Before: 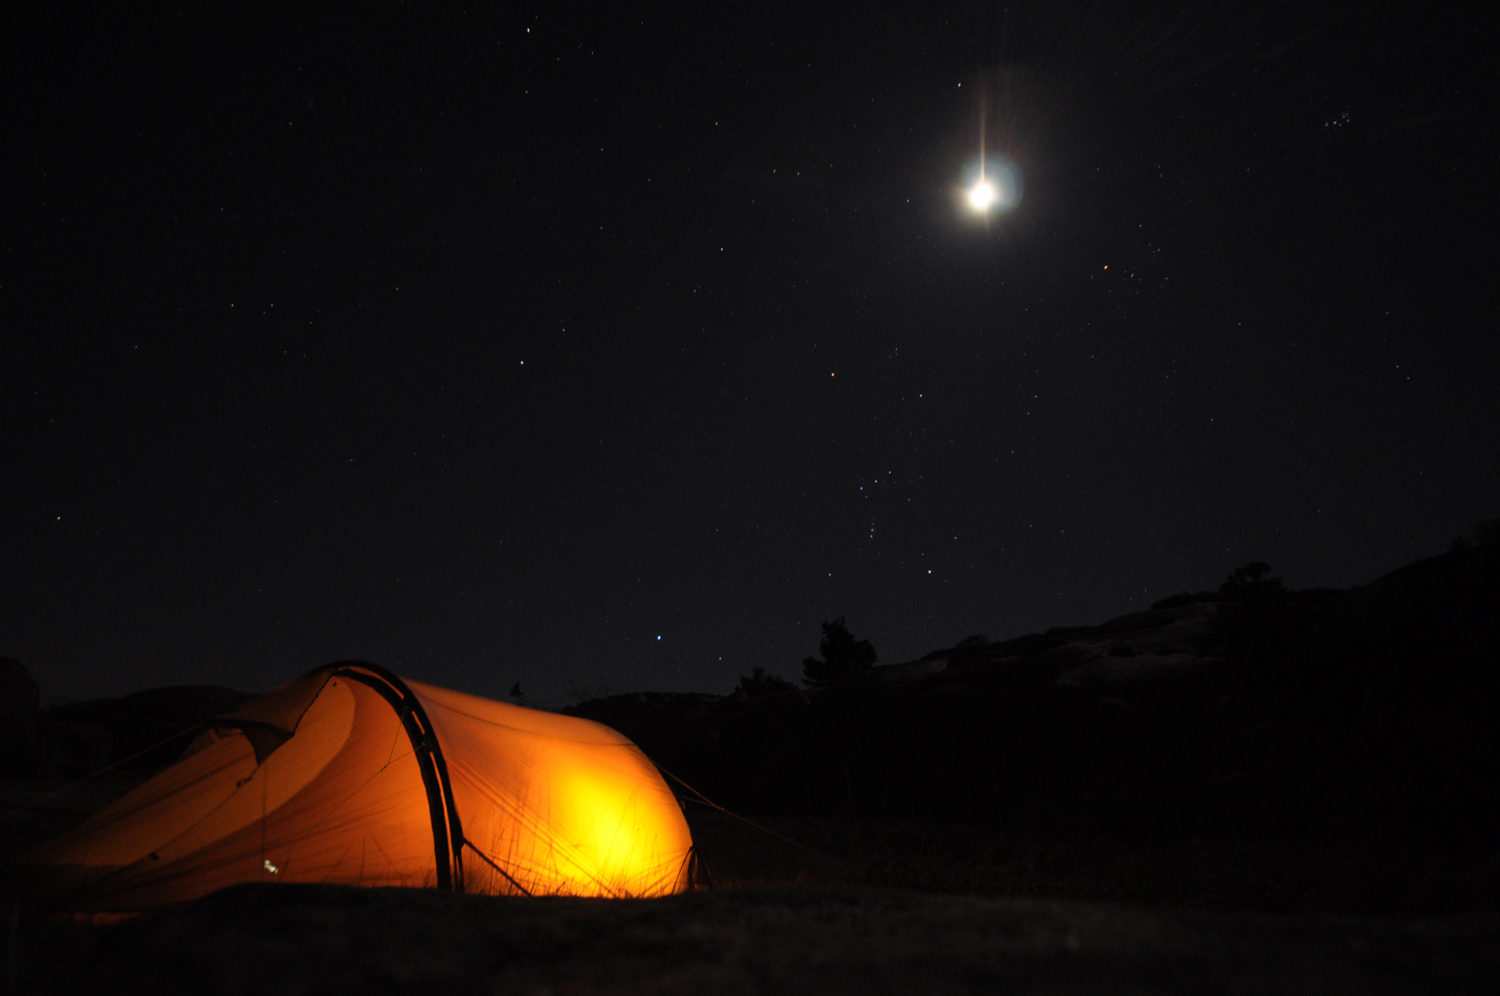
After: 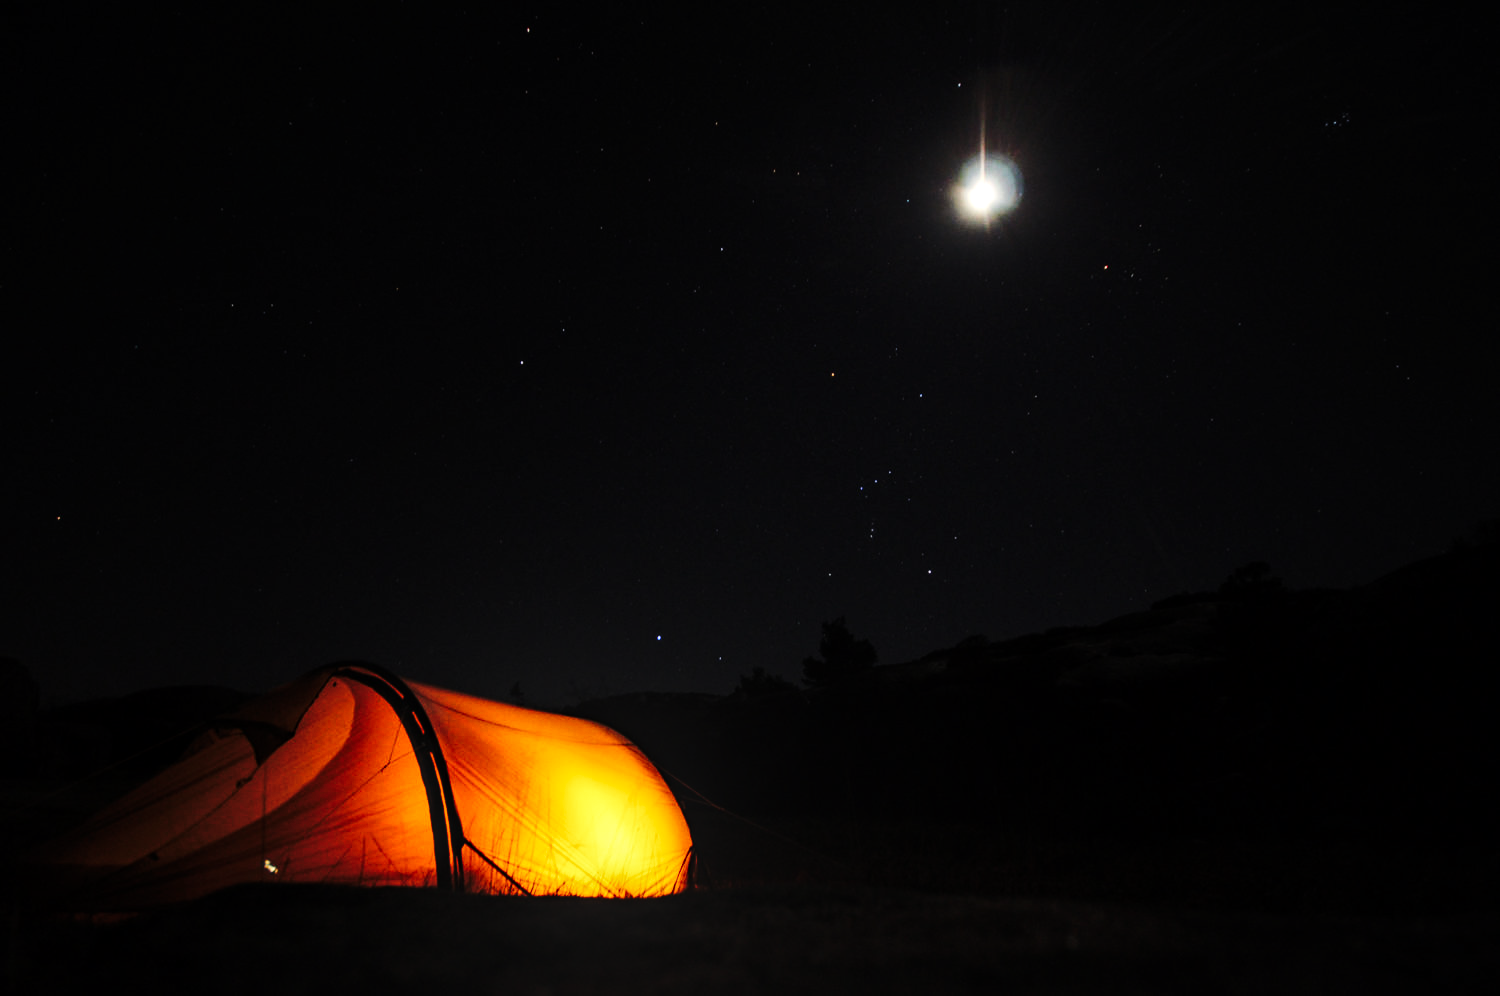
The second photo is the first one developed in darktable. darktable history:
tone equalizer: -8 EV -0.75 EV, -7 EV -0.7 EV, -6 EV -0.6 EV, -5 EV -0.4 EV, -3 EV 0.4 EV, -2 EV 0.6 EV, -1 EV 0.7 EV, +0 EV 0.75 EV, edges refinement/feathering 500, mask exposure compensation -1.57 EV, preserve details no
base curve: curves: ch0 [(0, 0) (0.036, 0.025) (0.121, 0.166) (0.206, 0.329) (0.605, 0.79) (1, 1)], preserve colors none
local contrast: on, module defaults
